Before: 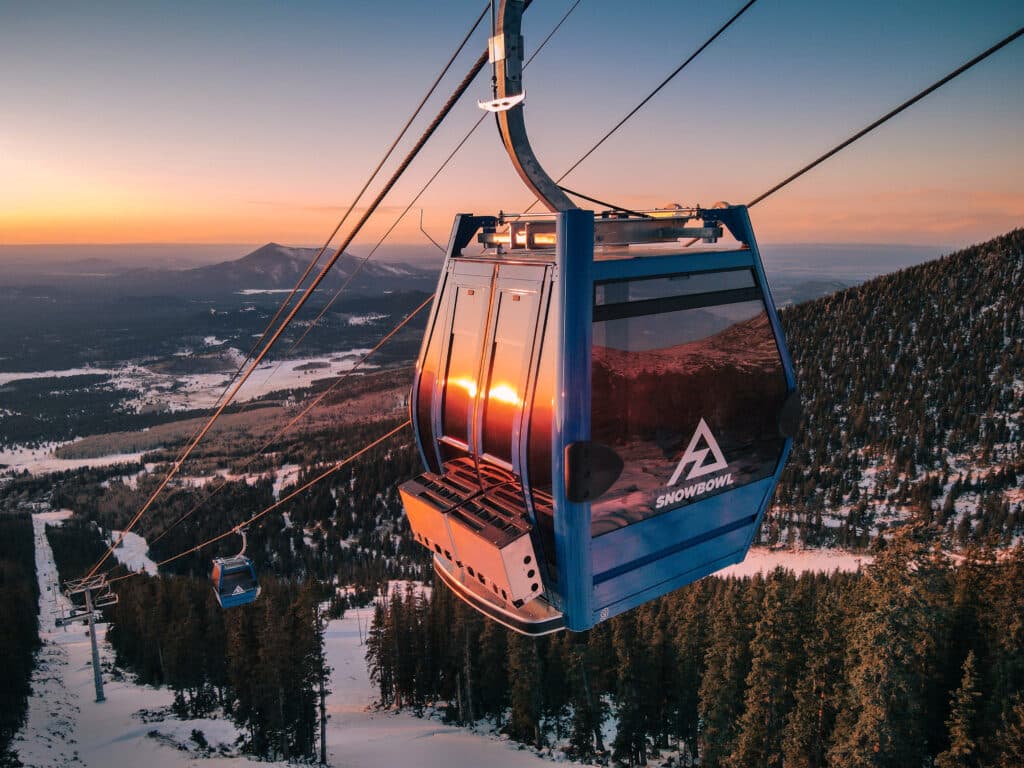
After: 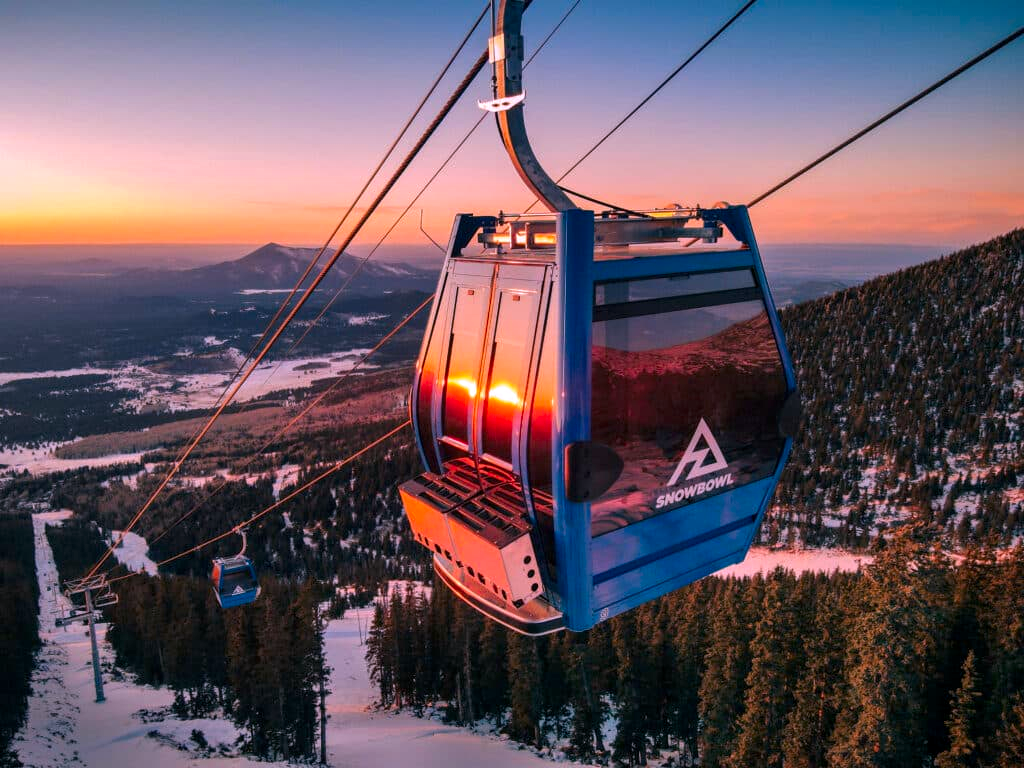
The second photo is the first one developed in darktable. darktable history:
contrast brightness saturation: brightness -0.02, saturation 0.35
tone equalizer: on, module defaults
white balance: red 1.05, blue 1.072
local contrast: highlights 100%, shadows 100%, detail 120%, midtone range 0.2
